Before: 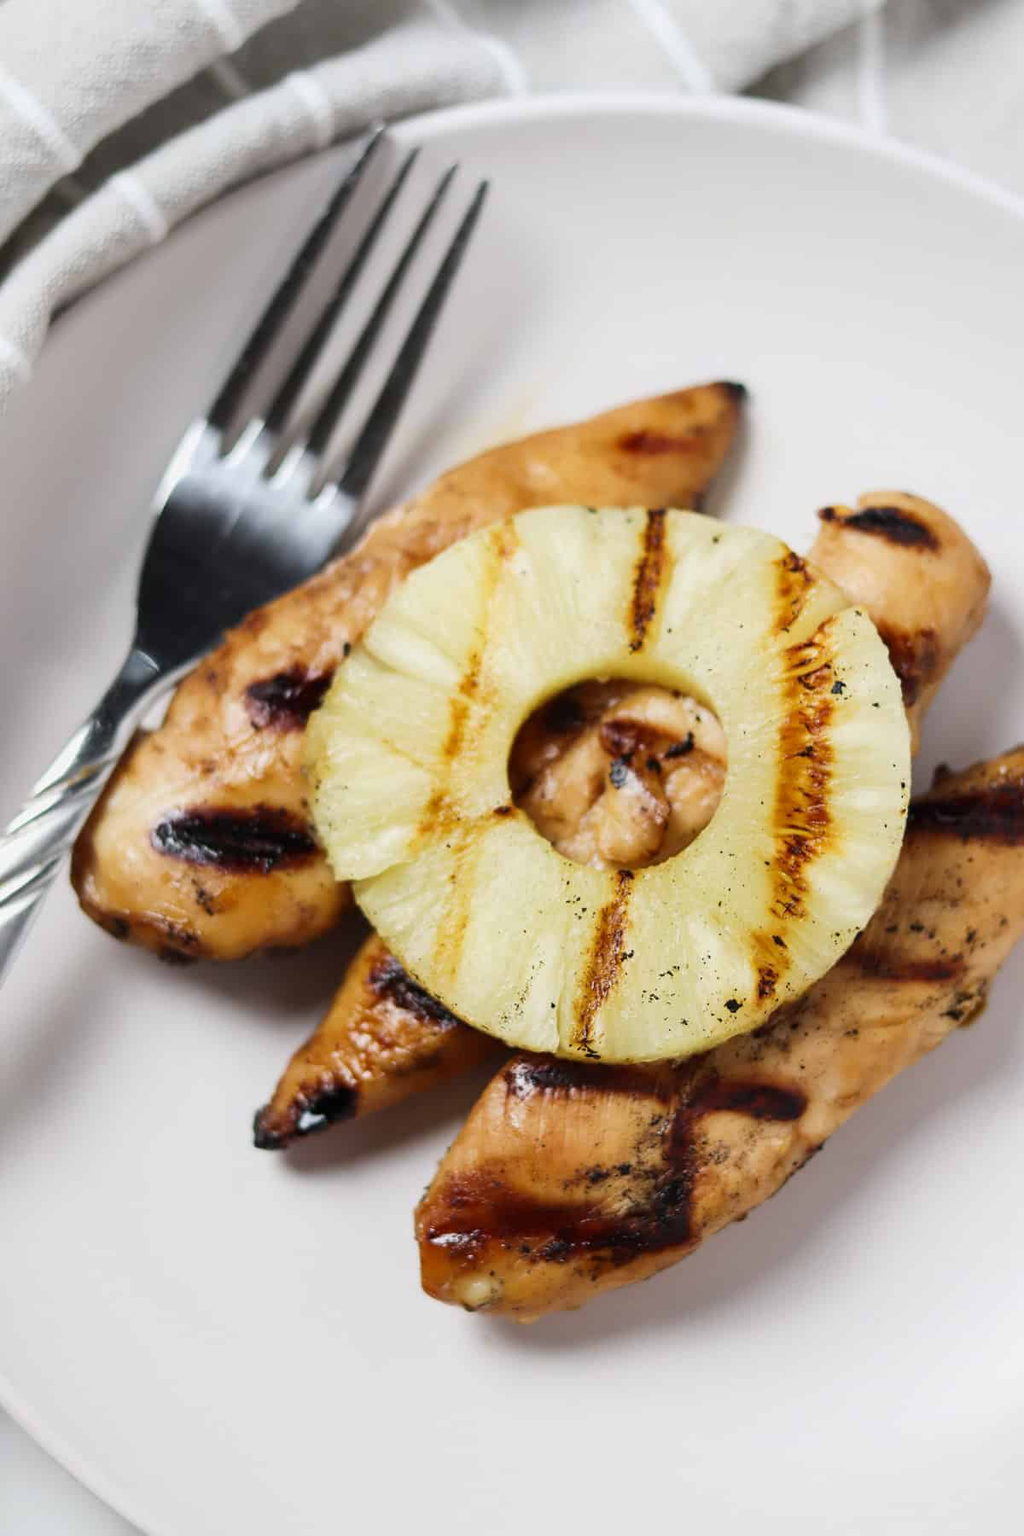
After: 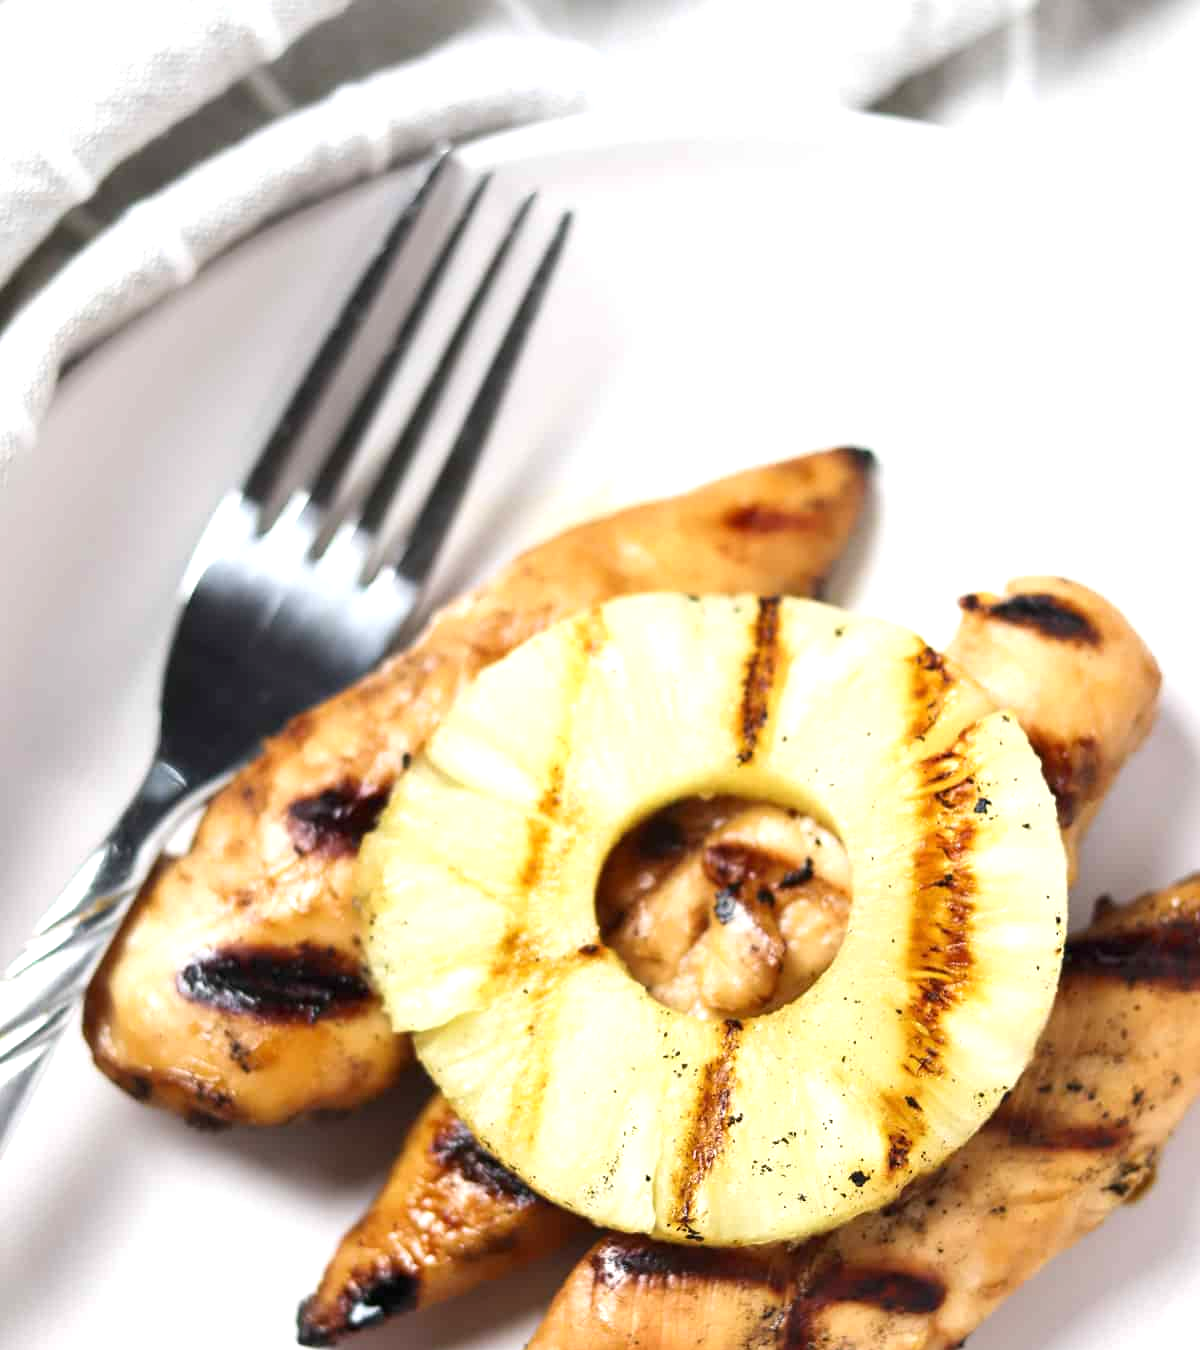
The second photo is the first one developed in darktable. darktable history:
exposure: exposure 0.718 EV, compensate exposure bias true, compensate highlight preservation false
crop: bottom 24.986%
